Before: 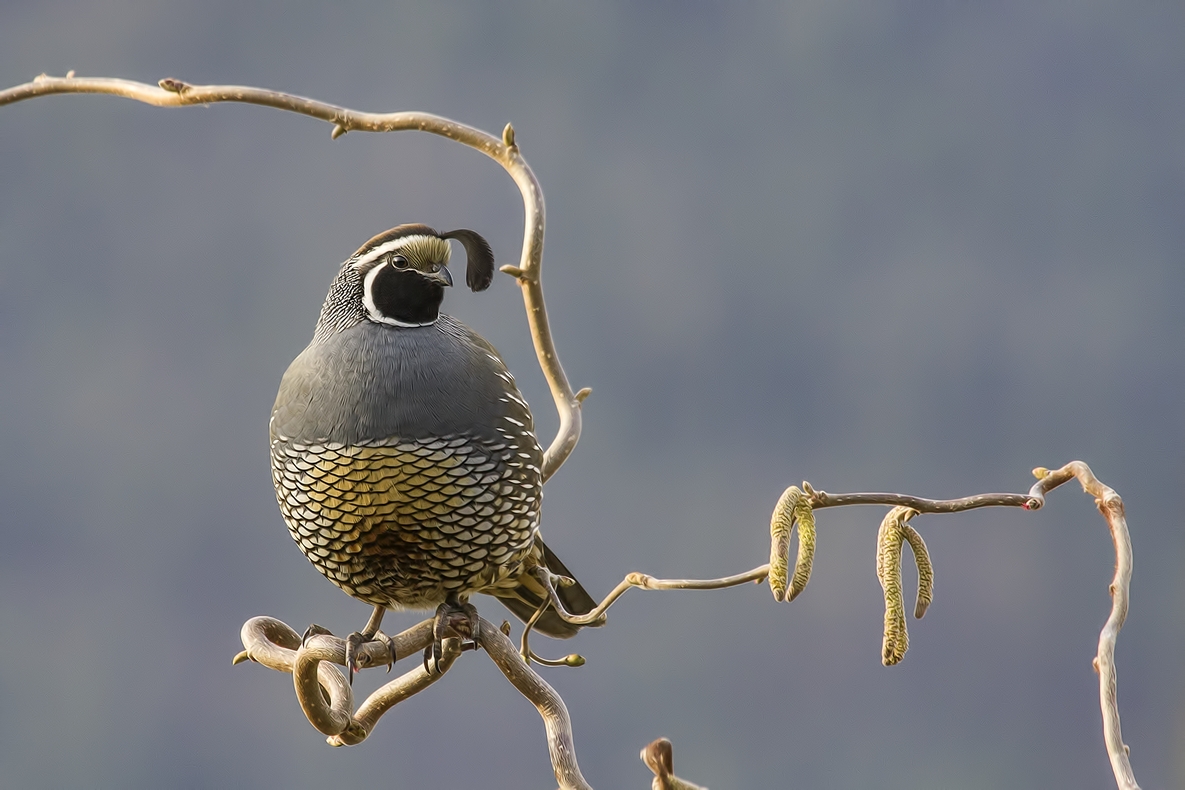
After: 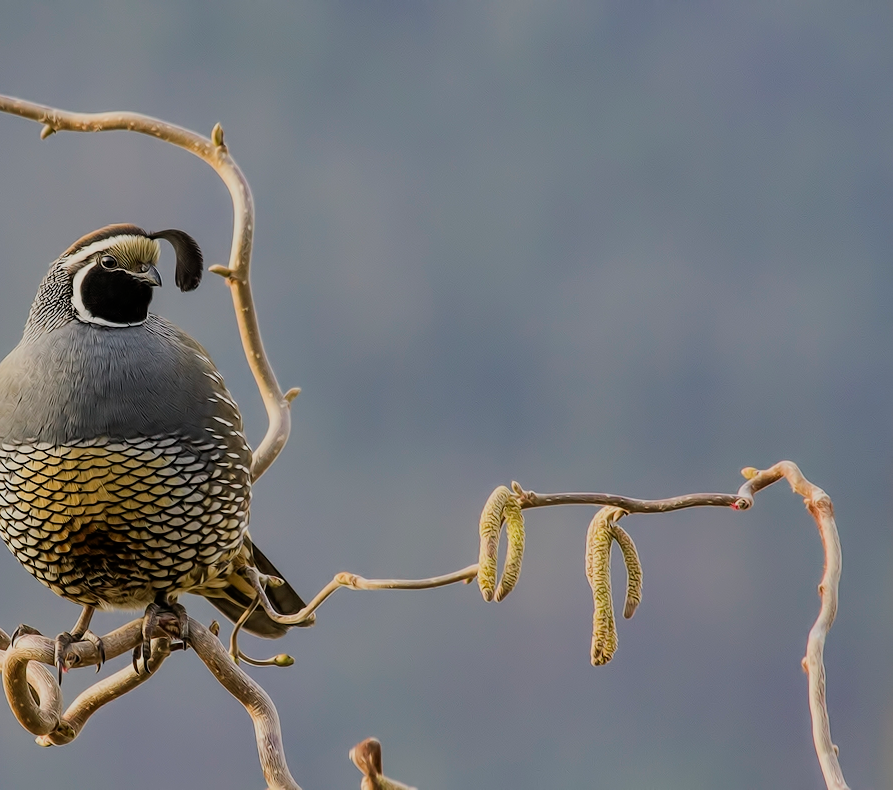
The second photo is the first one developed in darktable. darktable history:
filmic rgb: black relative exposure -7.15 EV, white relative exposure 5.36 EV, hardness 3.02, color science v6 (2022)
crop and rotate: left 24.6%
